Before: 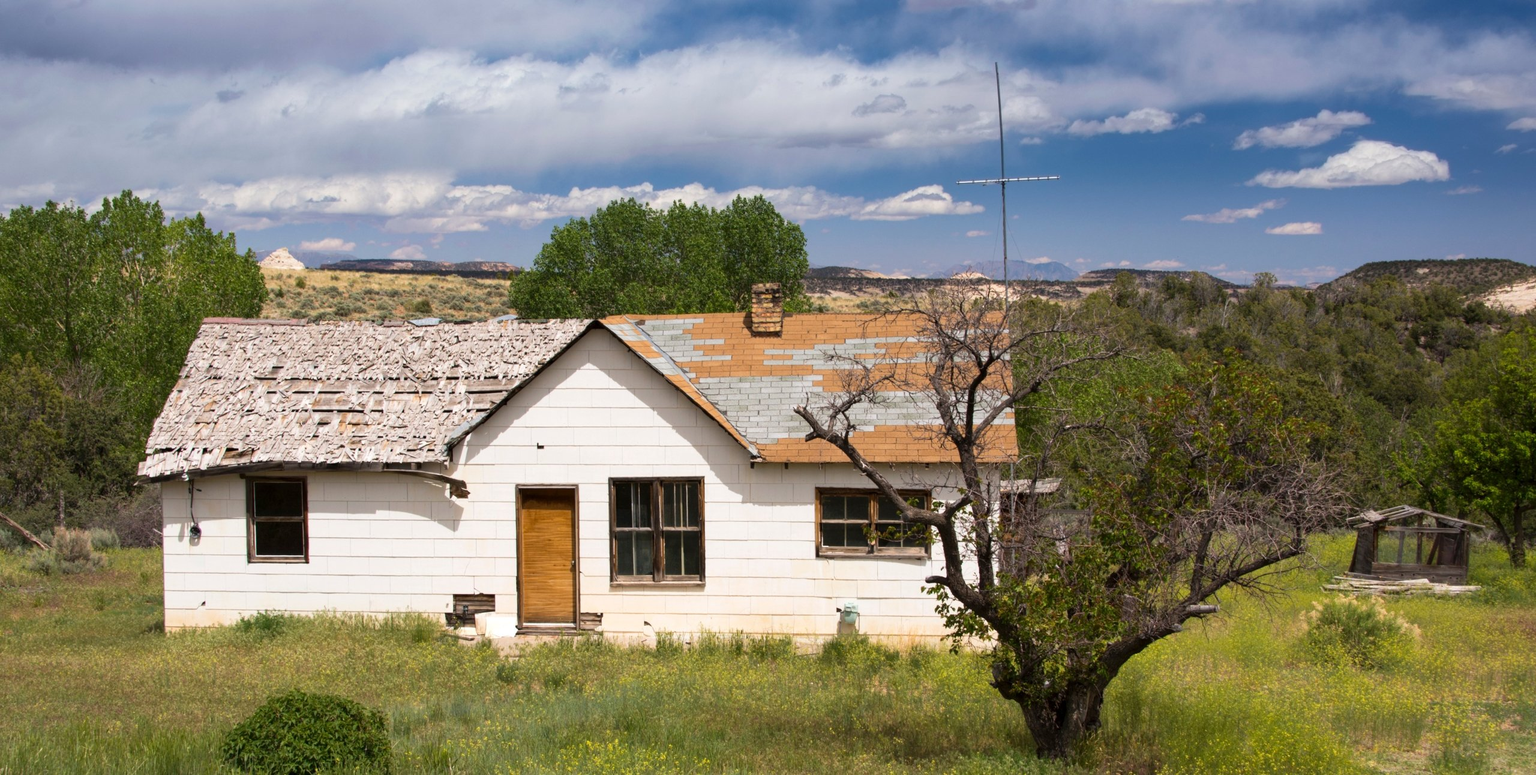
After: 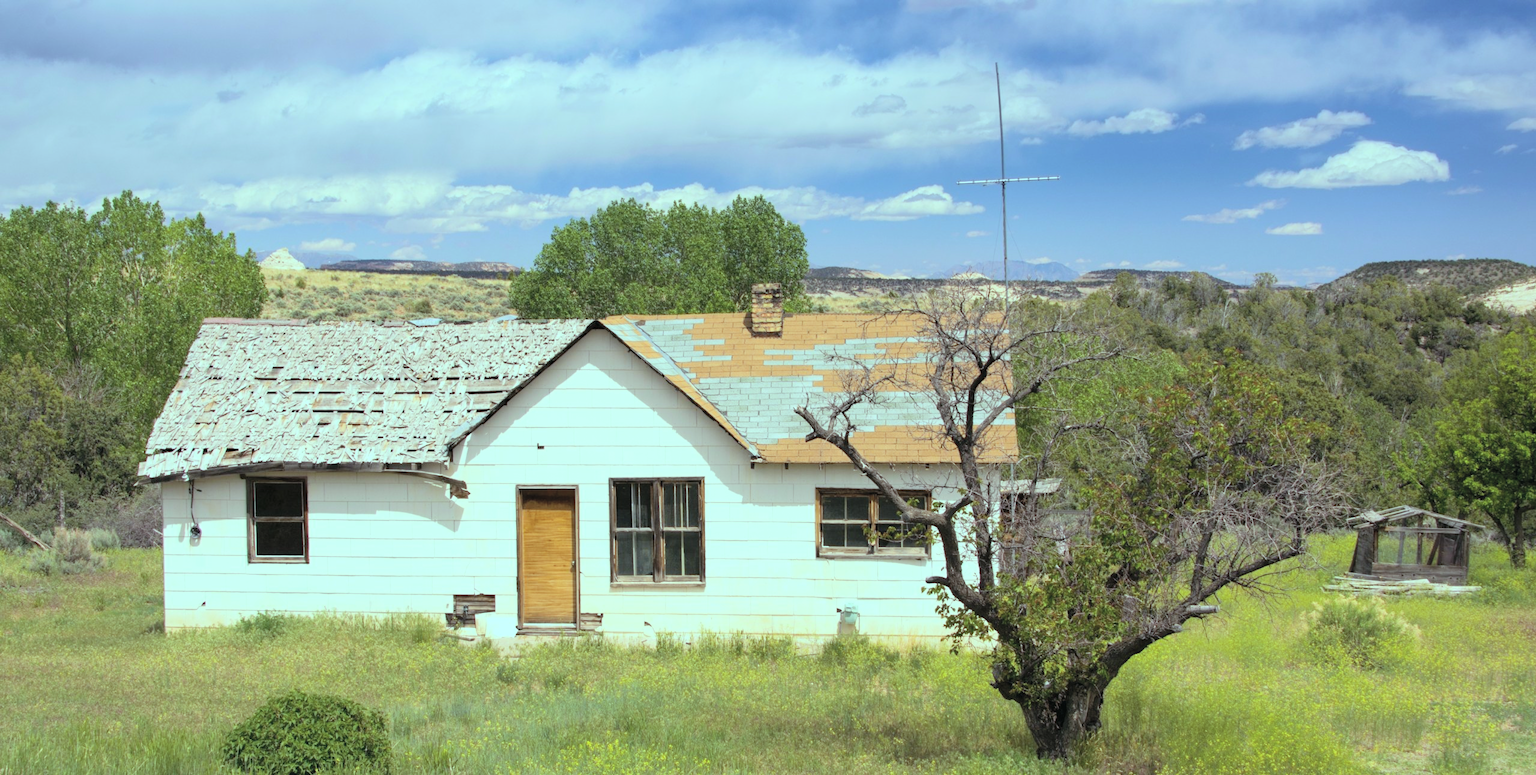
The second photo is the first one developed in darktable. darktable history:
global tonemap: drago (0.7, 100)
color balance: mode lift, gamma, gain (sRGB), lift [0.997, 0.979, 1.021, 1.011], gamma [1, 1.084, 0.916, 0.998], gain [1, 0.87, 1.13, 1.101], contrast 4.55%, contrast fulcrum 38.24%, output saturation 104.09%
